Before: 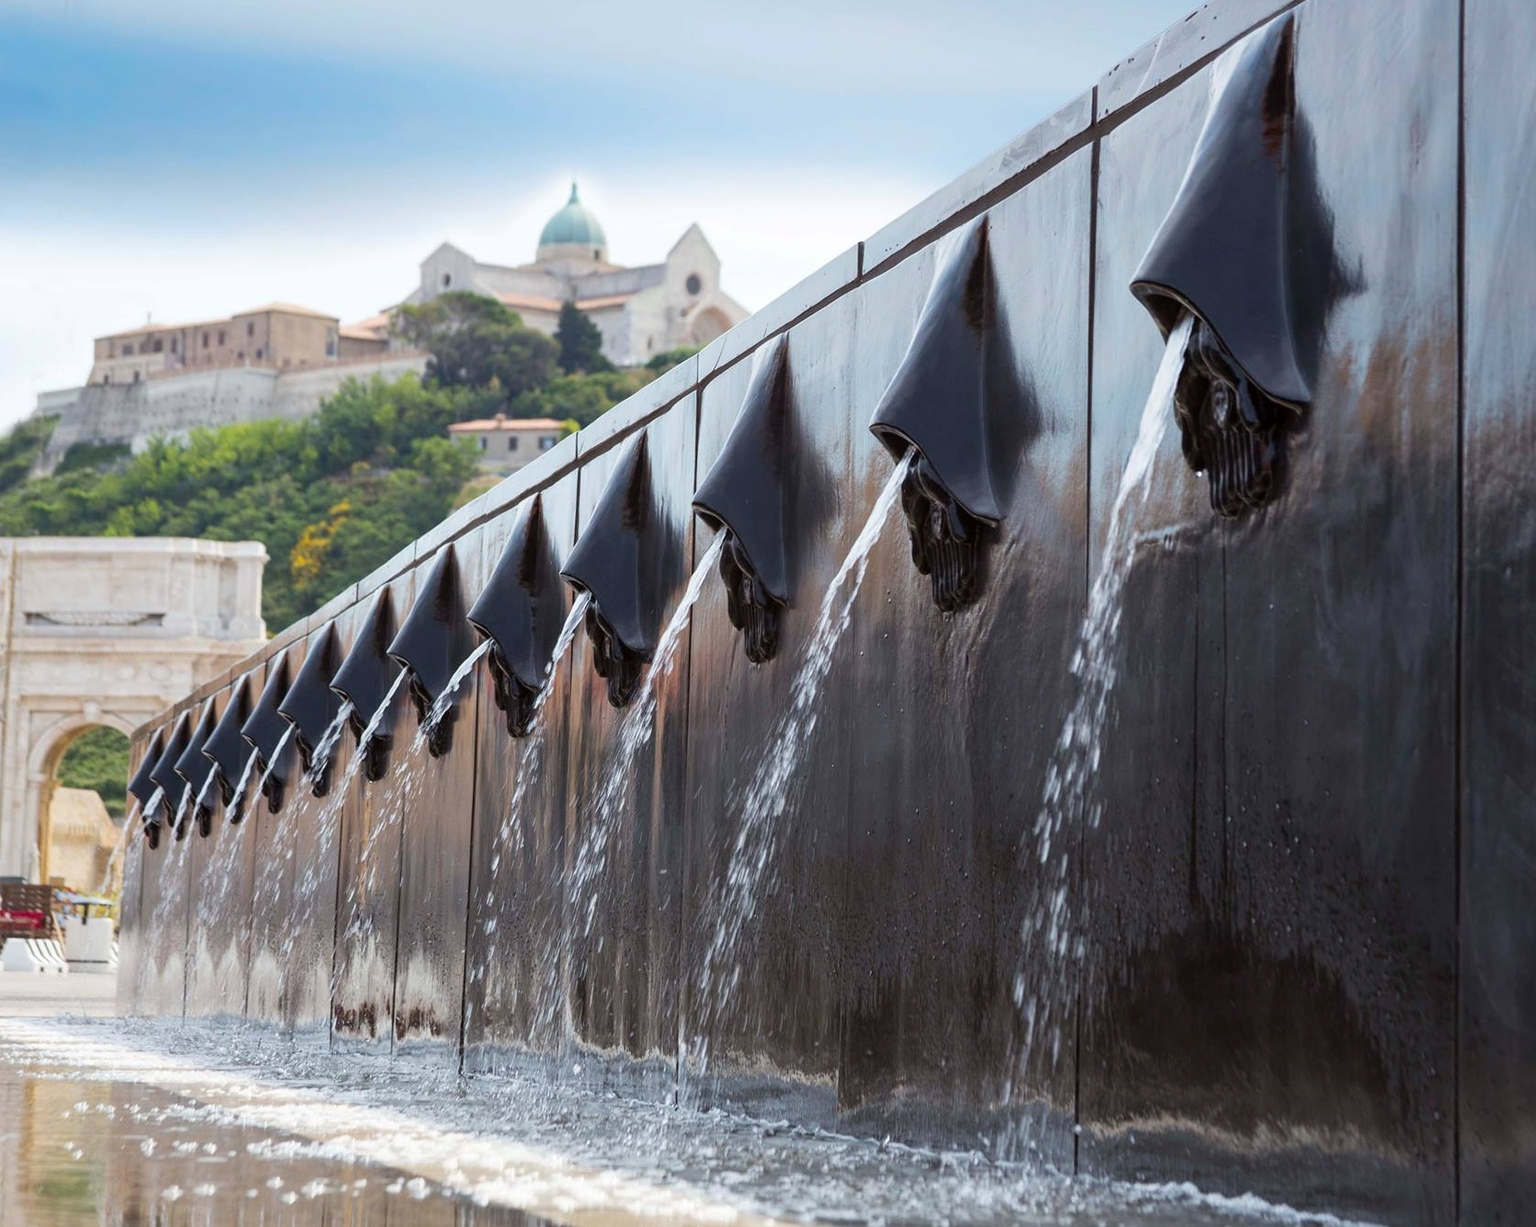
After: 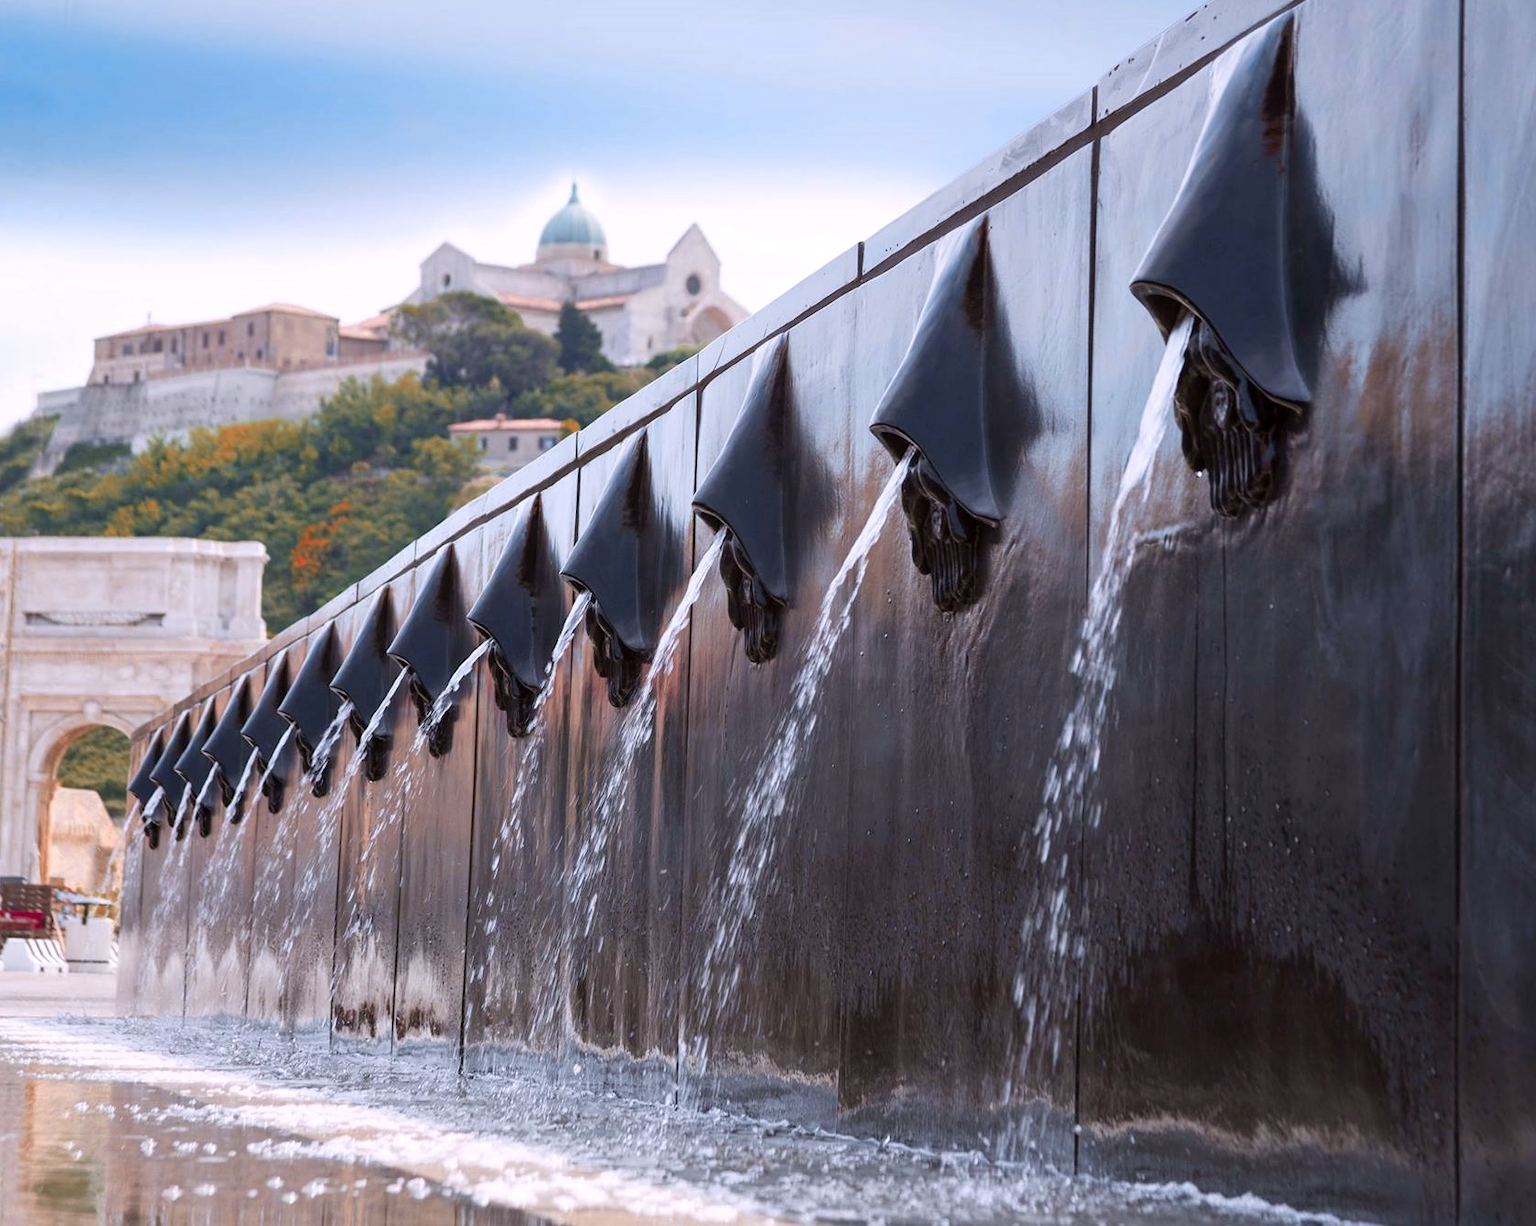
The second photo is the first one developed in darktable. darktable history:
color zones: curves: ch0 [(0.006, 0.385) (0.143, 0.563) (0.243, 0.321) (0.352, 0.464) (0.516, 0.456) (0.625, 0.5) (0.75, 0.5) (0.875, 0.5)]; ch1 [(0, 0.5) (0.134, 0.504) (0.246, 0.463) (0.421, 0.515) (0.5, 0.56) (0.625, 0.5) (0.75, 0.5) (0.875, 0.5)]; ch2 [(0, 0.5) (0.131, 0.426) (0.307, 0.289) (0.38, 0.188) (0.513, 0.216) (0.625, 0.548) (0.75, 0.468) (0.838, 0.396) (0.971, 0.311)]
white balance: red 1.05, blue 1.072
